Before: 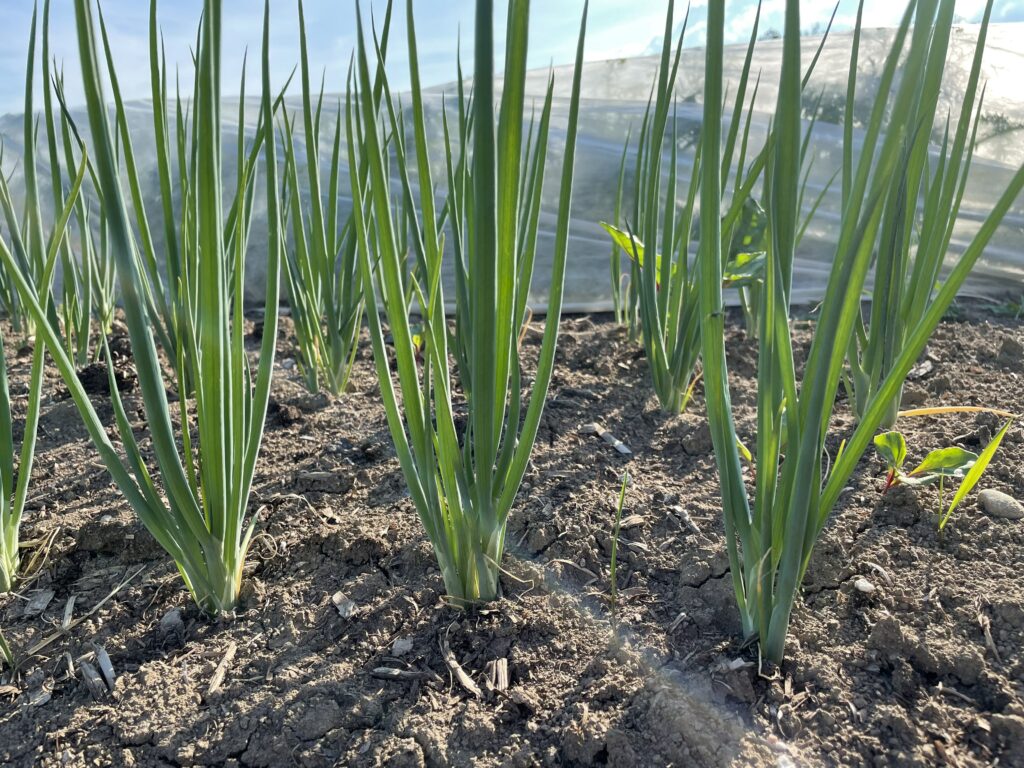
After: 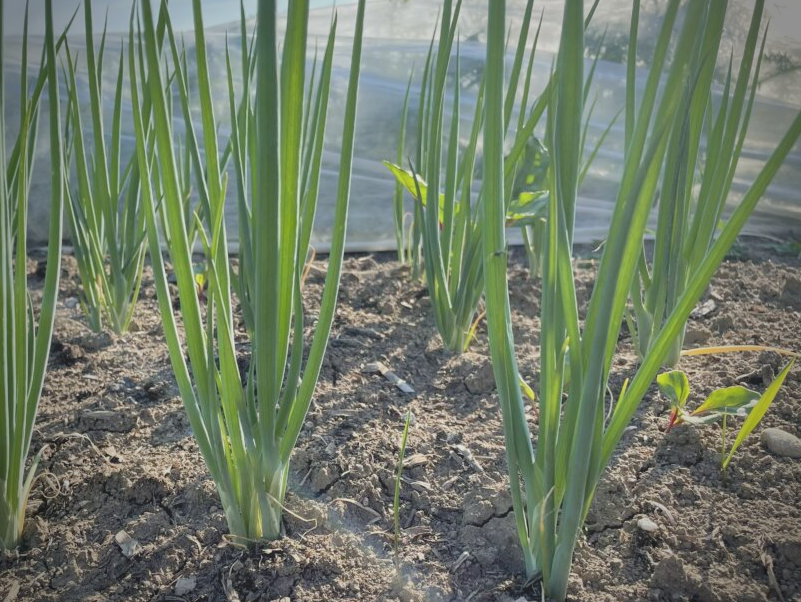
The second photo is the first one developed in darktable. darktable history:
tone equalizer: edges refinement/feathering 500, mask exposure compensation -1.57 EV, preserve details no
tone curve: curves: ch0 [(0, 0.137) (1, 1)], color space Lab, independent channels, preserve colors none
filmic rgb: black relative exposure -14.86 EV, white relative exposure 3 EV, target black luminance 0%, hardness 9.19, latitude 98.37%, contrast 0.91, shadows ↔ highlights balance 0.644%
vignetting: fall-off start 67.03%, brightness -0.642, saturation -0.004, width/height ratio 1.008, unbound false
crop and rotate: left 21.227%, top 8.046%, right 0.469%, bottom 13.559%
